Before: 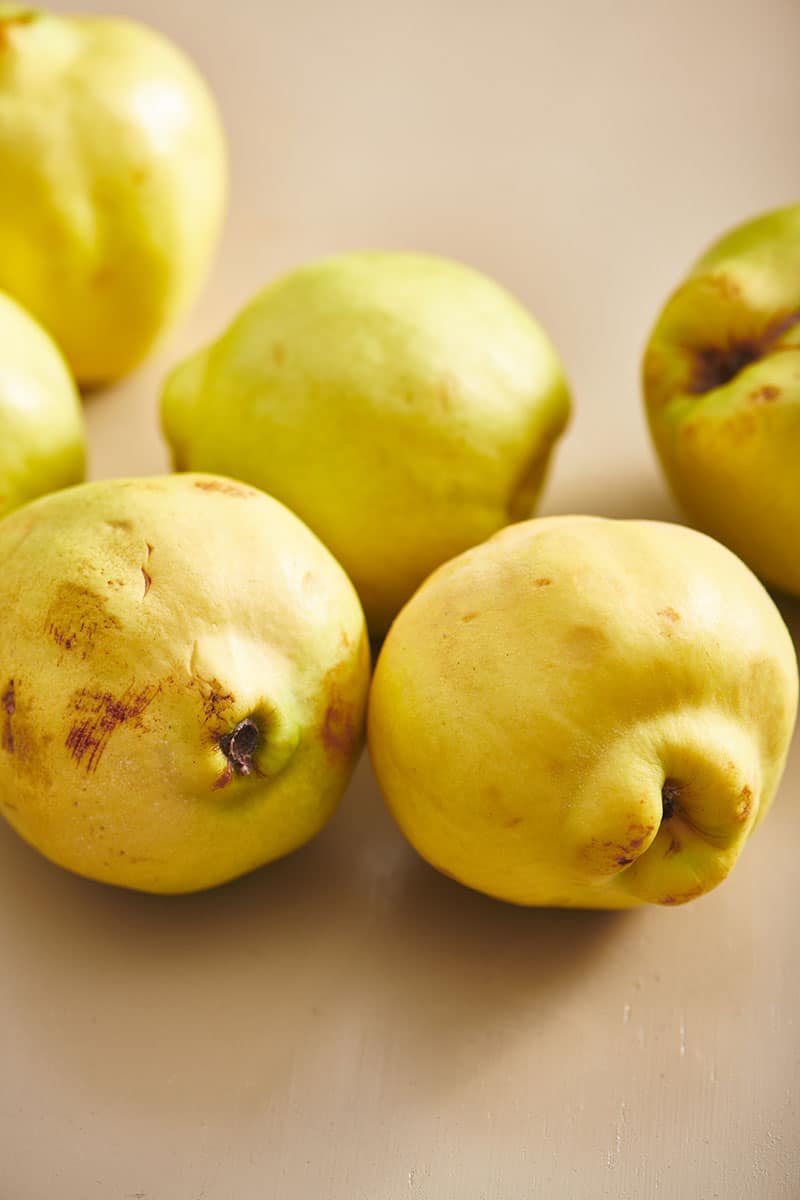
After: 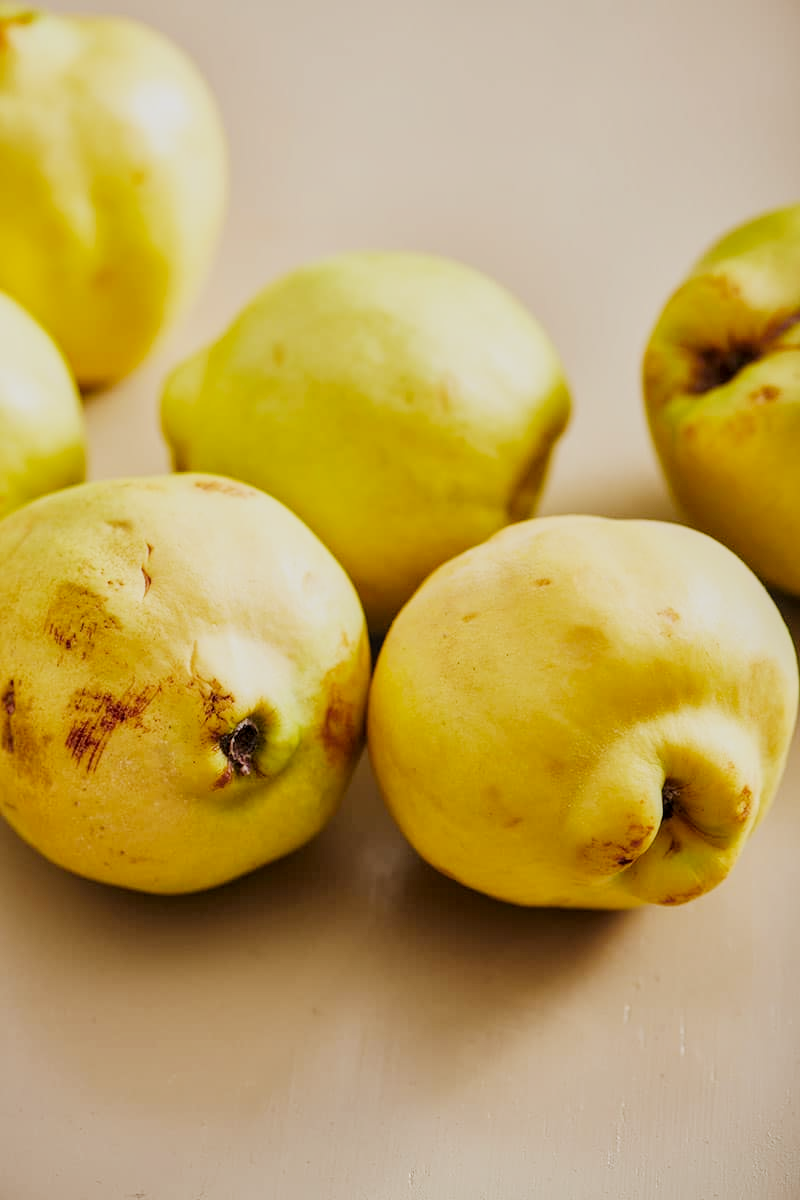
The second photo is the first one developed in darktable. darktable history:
local contrast: on, module defaults
filmic rgb: black relative exposure -7.65 EV, white relative exposure 4.56 EV, hardness 3.61
contrast brightness saturation: saturation -0.06
tone curve: curves: ch0 [(0, 0) (0.058, 0.027) (0.214, 0.183) (0.304, 0.288) (0.522, 0.549) (0.658, 0.7) (0.741, 0.775) (0.844, 0.866) (0.986, 0.957)]; ch1 [(0, 0) (0.172, 0.123) (0.312, 0.296) (0.437, 0.429) (0.471, 0.469) (0.502, 0.5) (0.513, 0.515) (0.572, 0.603) (0.617, 0.653) (0.68, 0.724) (0.889, 0.924) (1, 1)]; ch2 [(0, 0) (0.411, 0.424) (0.489, 0.49) (0.502, 0.5) (0.517, 0.519) (0.549, 0.578) (0.604, 0.628) (0.693, 0.686) (1, 1)], preserve colors none
